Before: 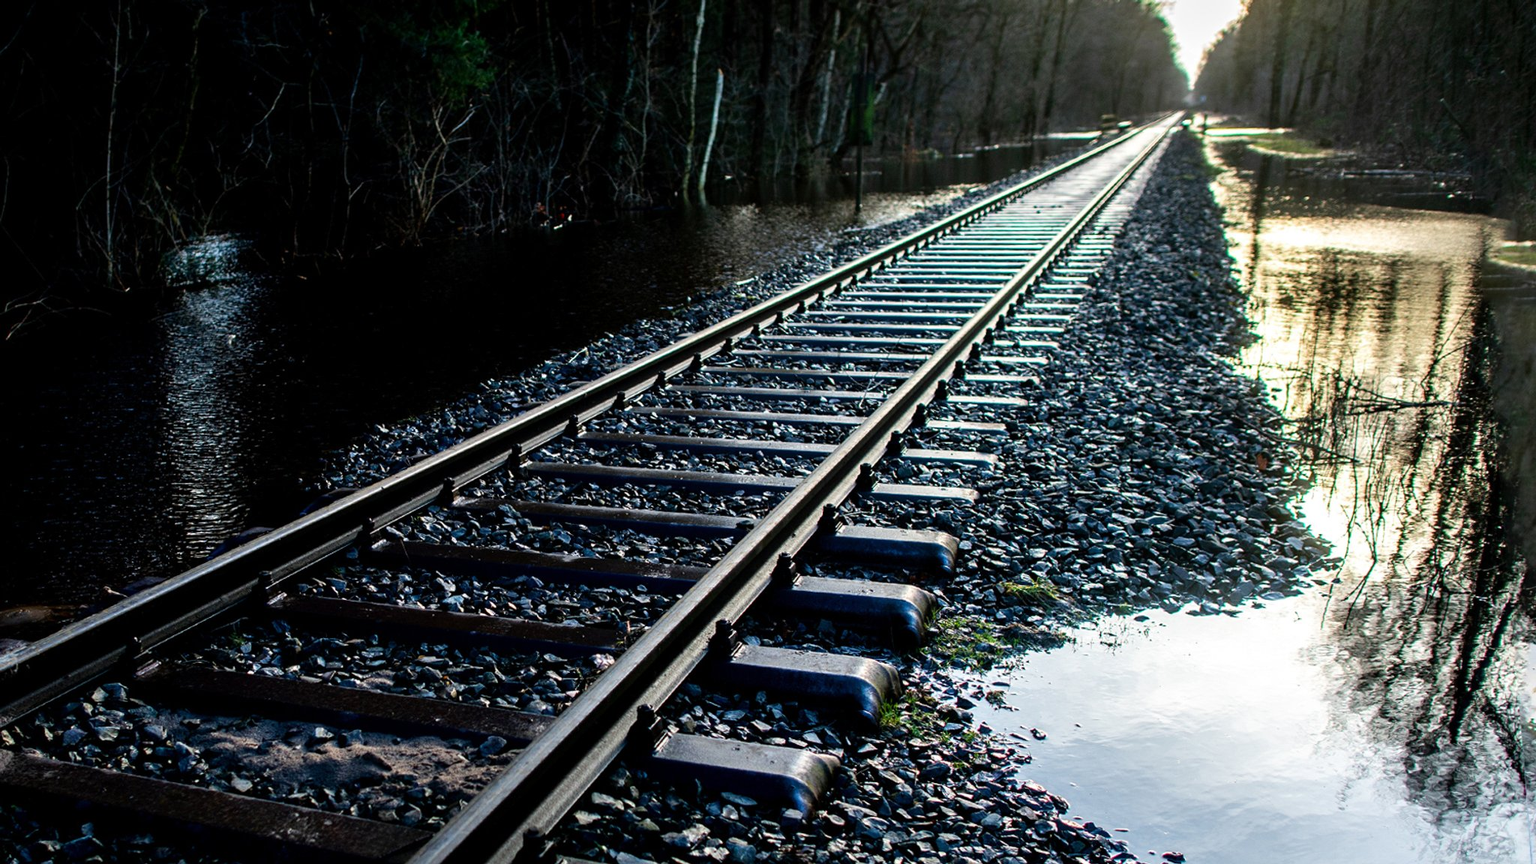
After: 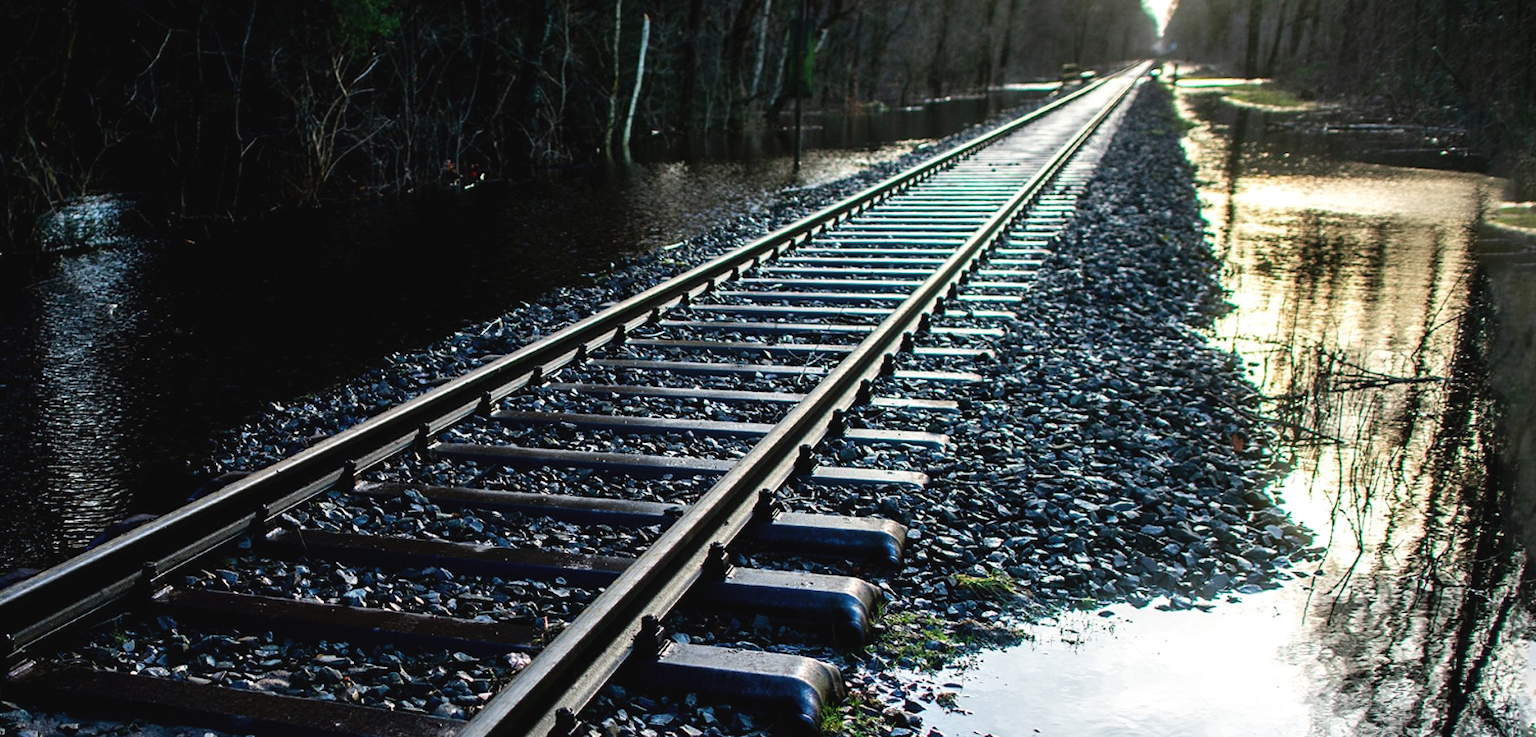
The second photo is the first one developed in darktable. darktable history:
exposure: black level correction -0.003, exposure 0.039 EV, compensate exposure bias true, compensate highlight preservation false
crop: left 8.38%, top 6.527%, bottom 15.239%
